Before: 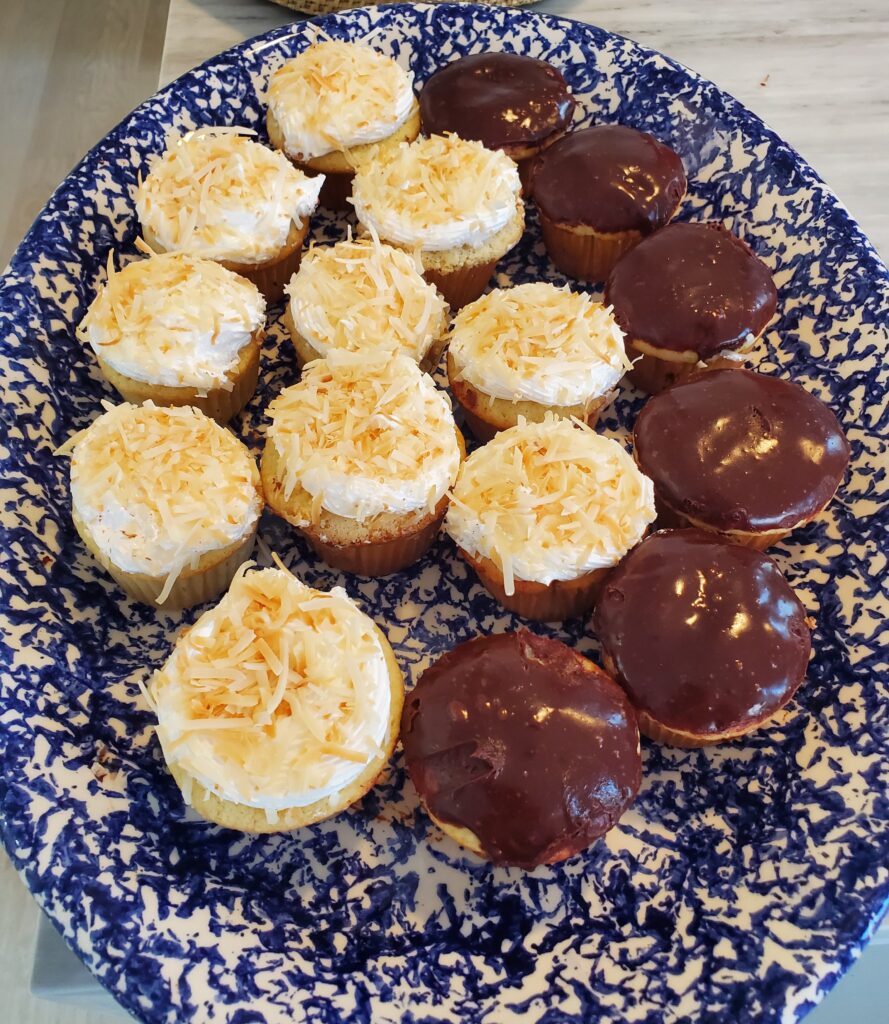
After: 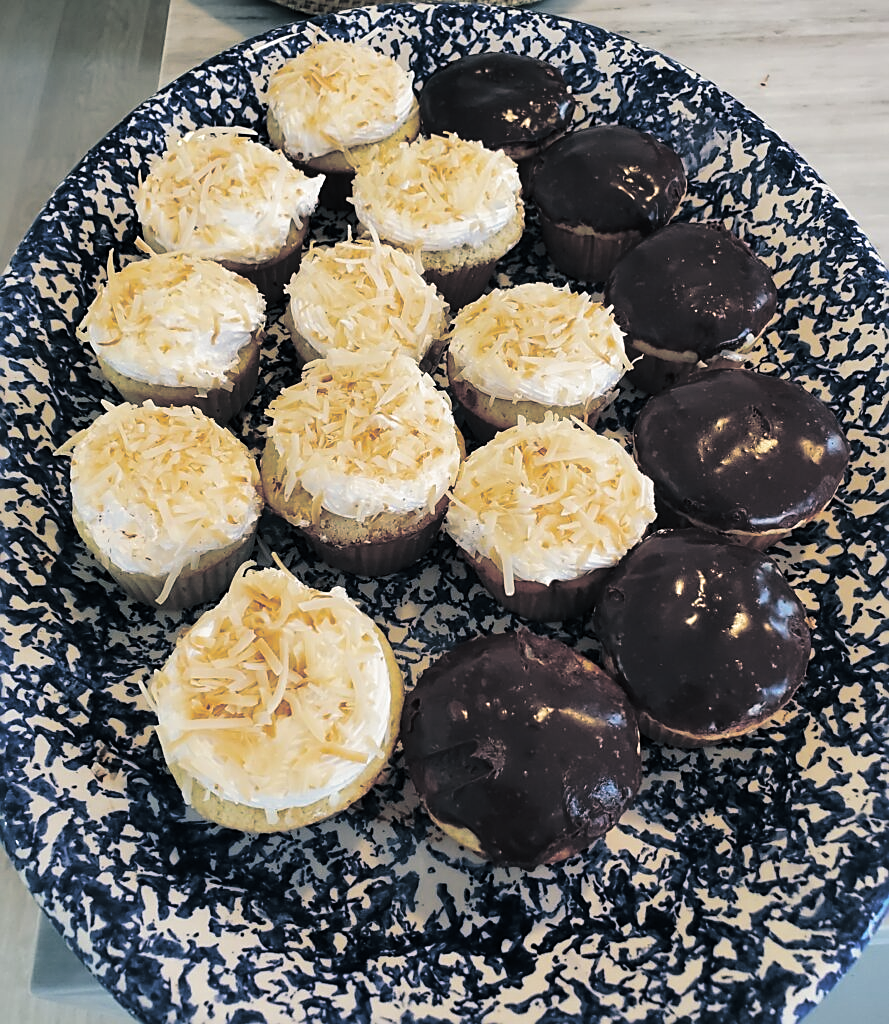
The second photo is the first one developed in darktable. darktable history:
split-toning: shadows › hue 205.2°, shadows › saturation 0.29, highlights › hue 50.4°, highlights › saturation 0.38, balance -49.9
sharpen: on, module defaults
base curve: curves: ch0 [(0, 0) (0.073, 0.04) (0.157, 0.139) (0.492, 0.492) (0.758, 0.758) (1, 1)], preserve colors none
color correction: saturation 0.8
